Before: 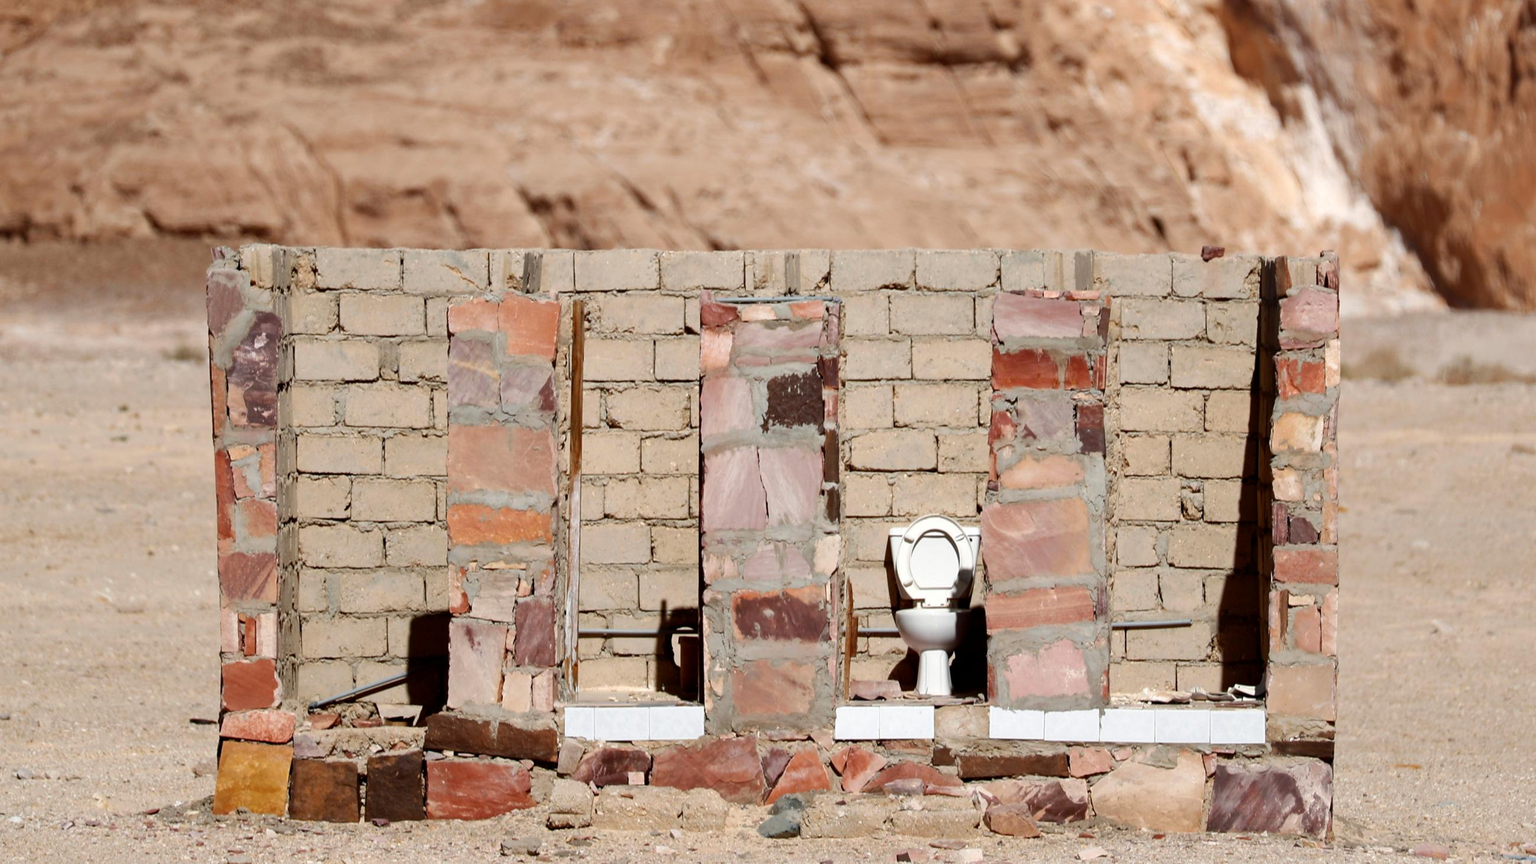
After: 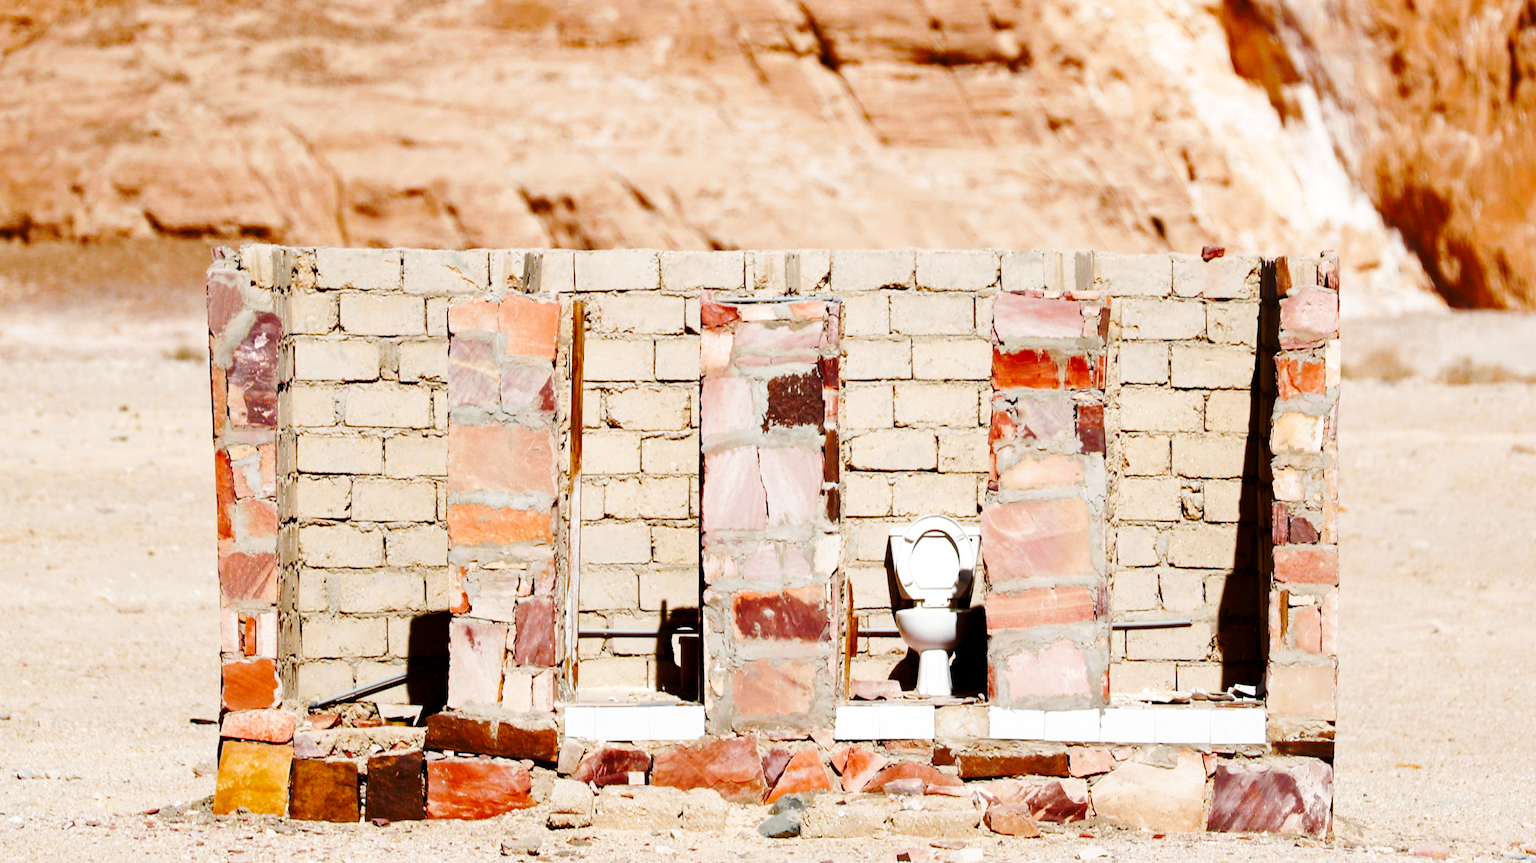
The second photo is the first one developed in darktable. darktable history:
base curve: curves: ch0 [(0, 0) (0.036, 0.037) (0.121, 0.228) (0.46, 0.76) (0.859, 0.983) (1, 1)], preserve colors none
color balance rgb: highlights gain › chroma 0.218%, highlights gain › hue 329.92°, shadows fall-off 100.507%, perceptual saturation grading › global saturation 20%, perceptual saturation grading › highlights -50.099%, perceptual saturation grading › shadows 30.286%, mask middle-gray fulcrum 22.476%, global vibrance 20%
